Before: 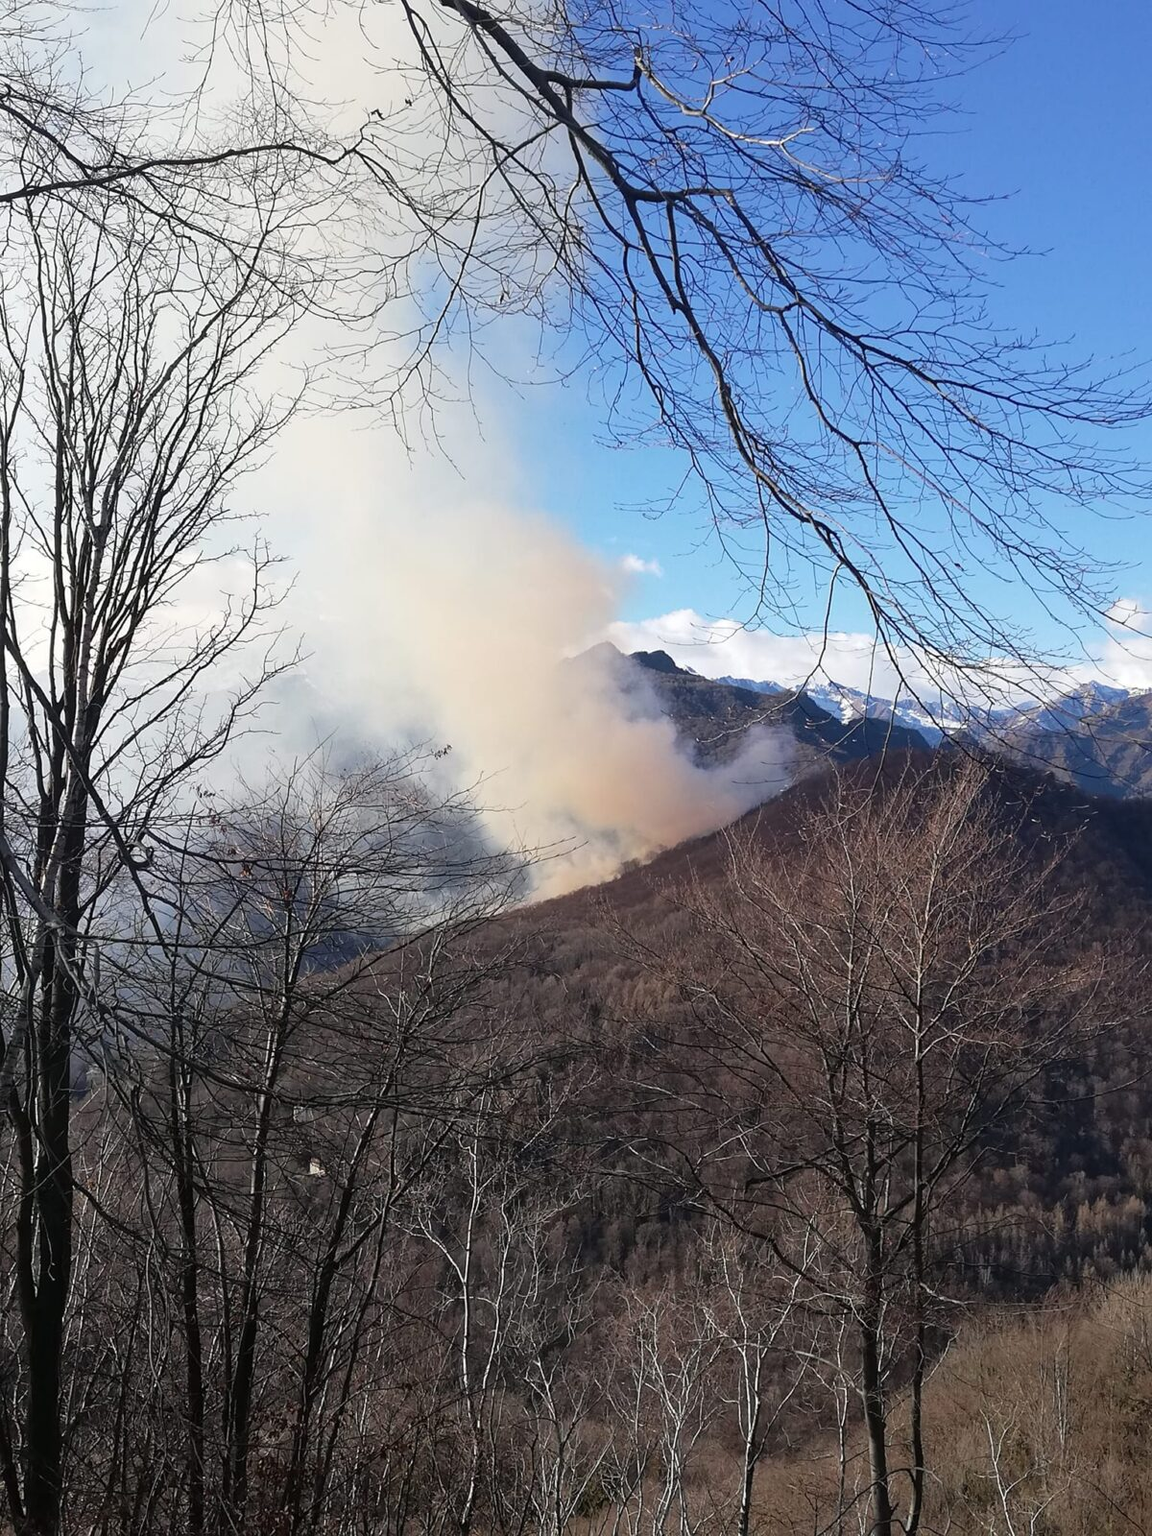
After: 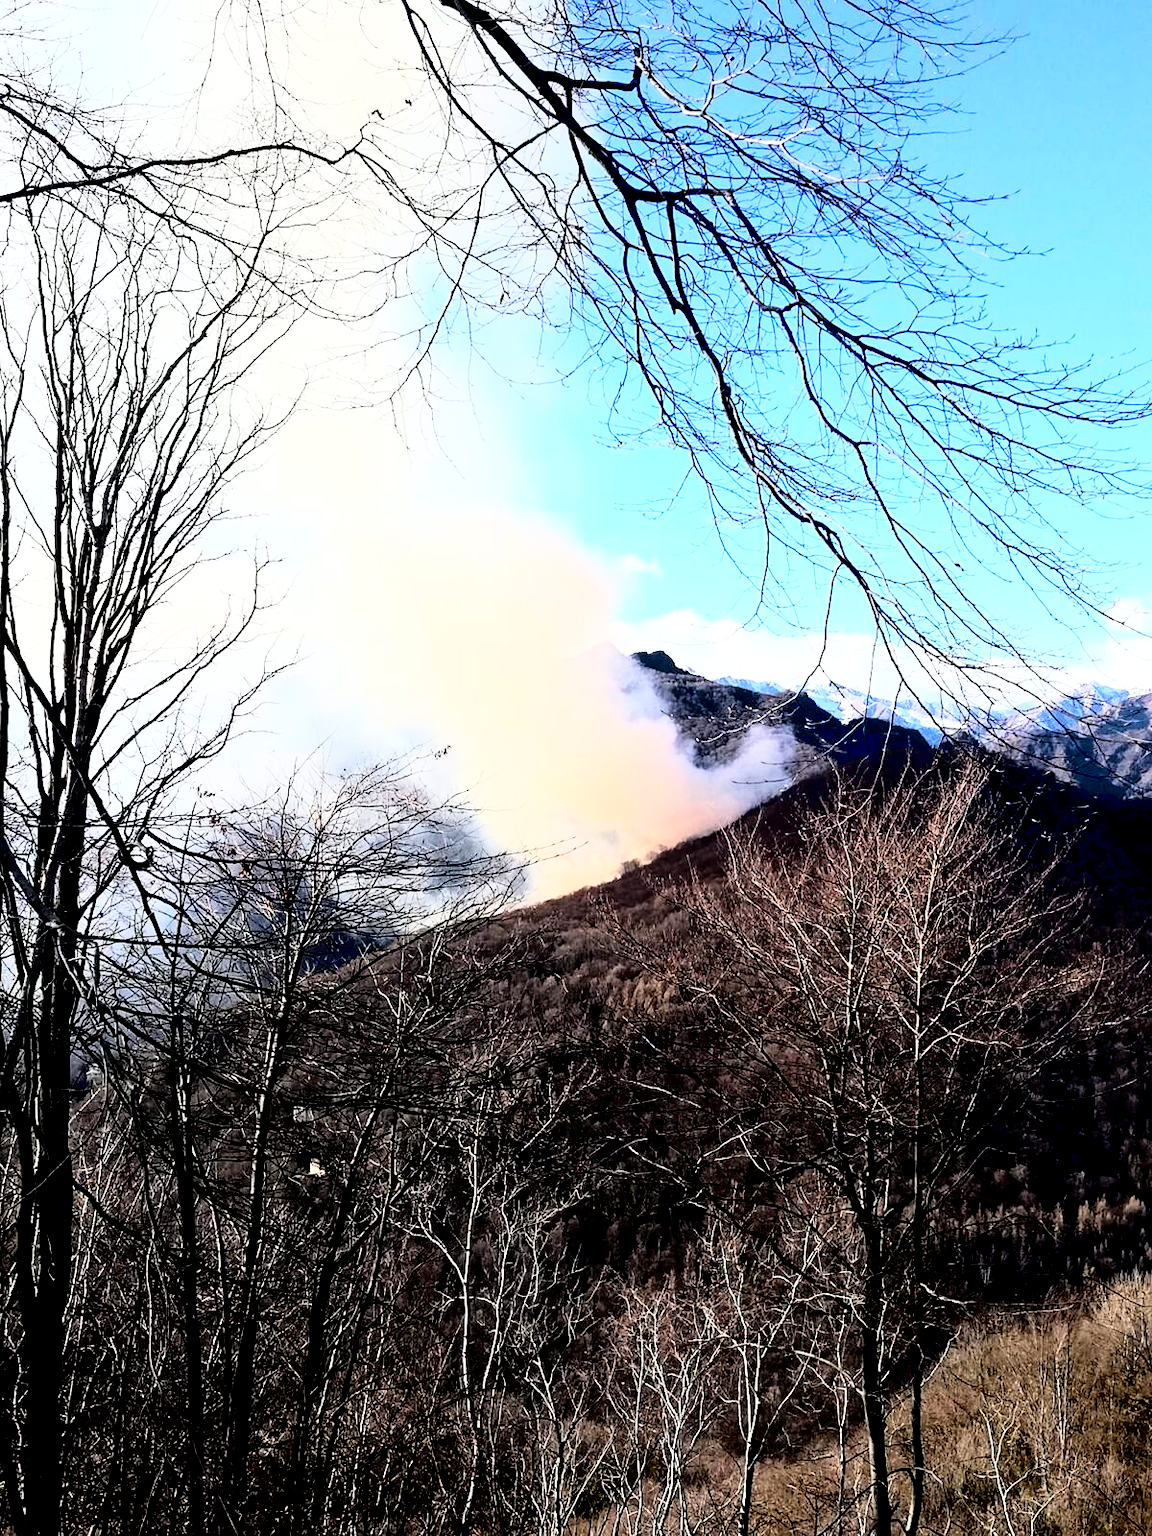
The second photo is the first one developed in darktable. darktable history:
rgb curve: curves: ch0 [(0, 0) (0.21, 0.15) (0.24, 0.21) (0.5, 0.75) (0.75, 0.96) (0.89, 0.99) (1, 1)]; ch1 [(0, 0.02) (0.21, 0.13) (0.25, 0.2) (0.5, 0.67) (0.75, 0.9) (0.89, 0.97) (1, 1)]; ch2 [(0, 0.02) (0.21, 0.13) (0.25, 0.2) (0.5, 0.67) (0.75, 0.9) (0.89, 0.97) (1, 1)], compensate middle gray true
exposure: black level correction 0.031, exposure 0.304 EV, compensate highlight preservation false
